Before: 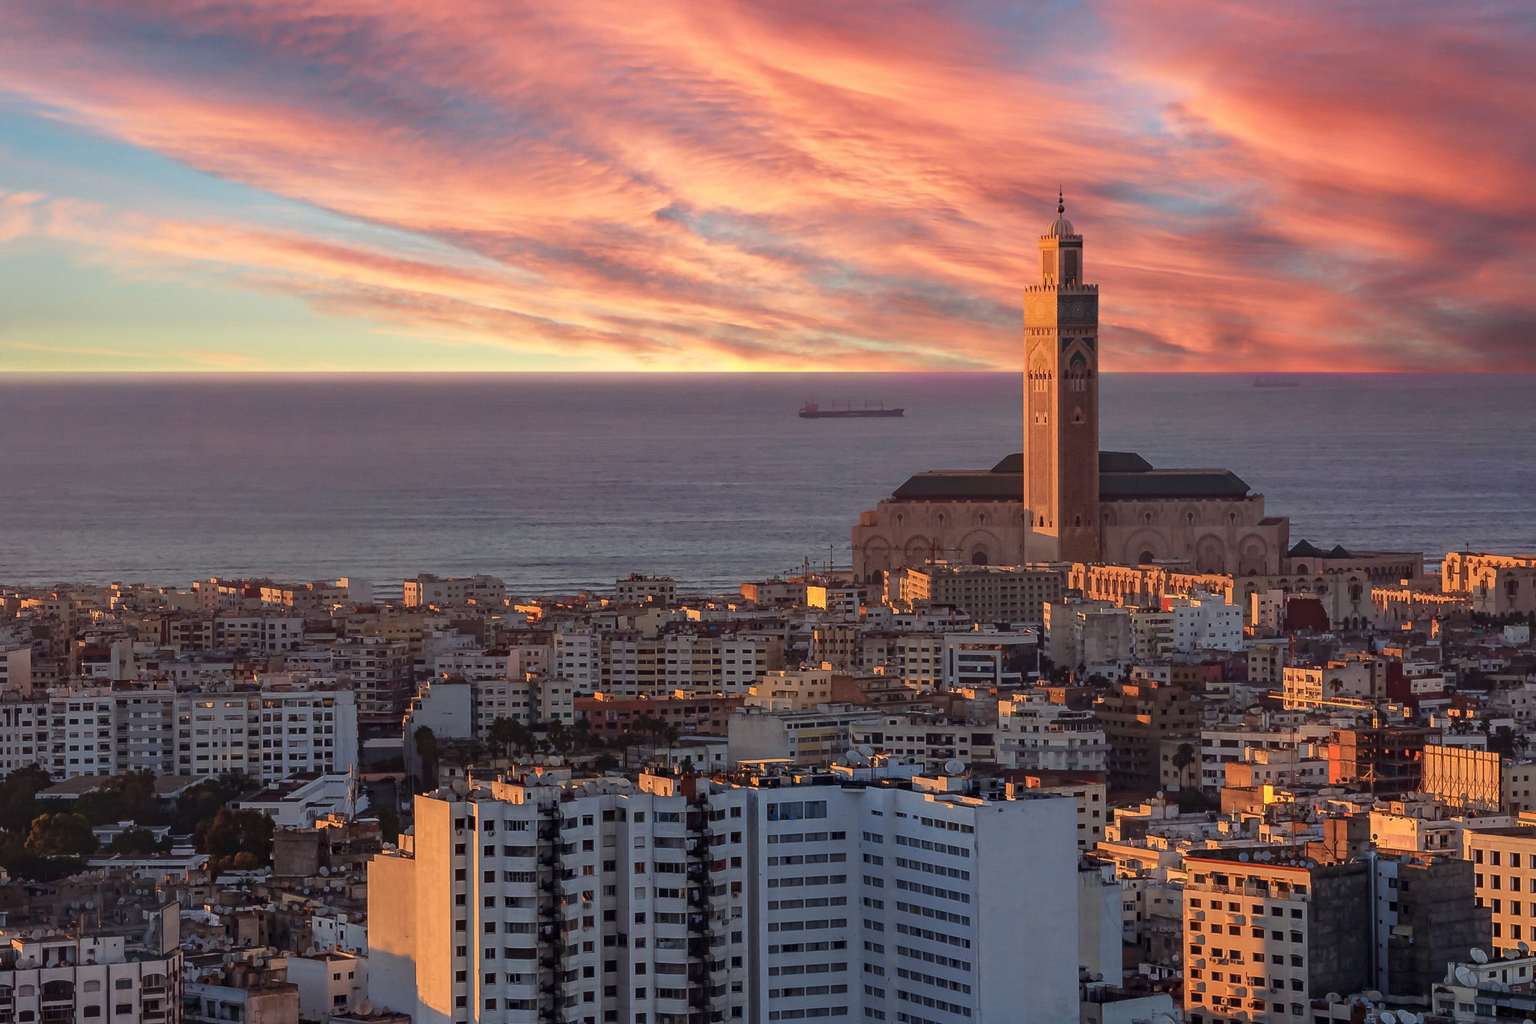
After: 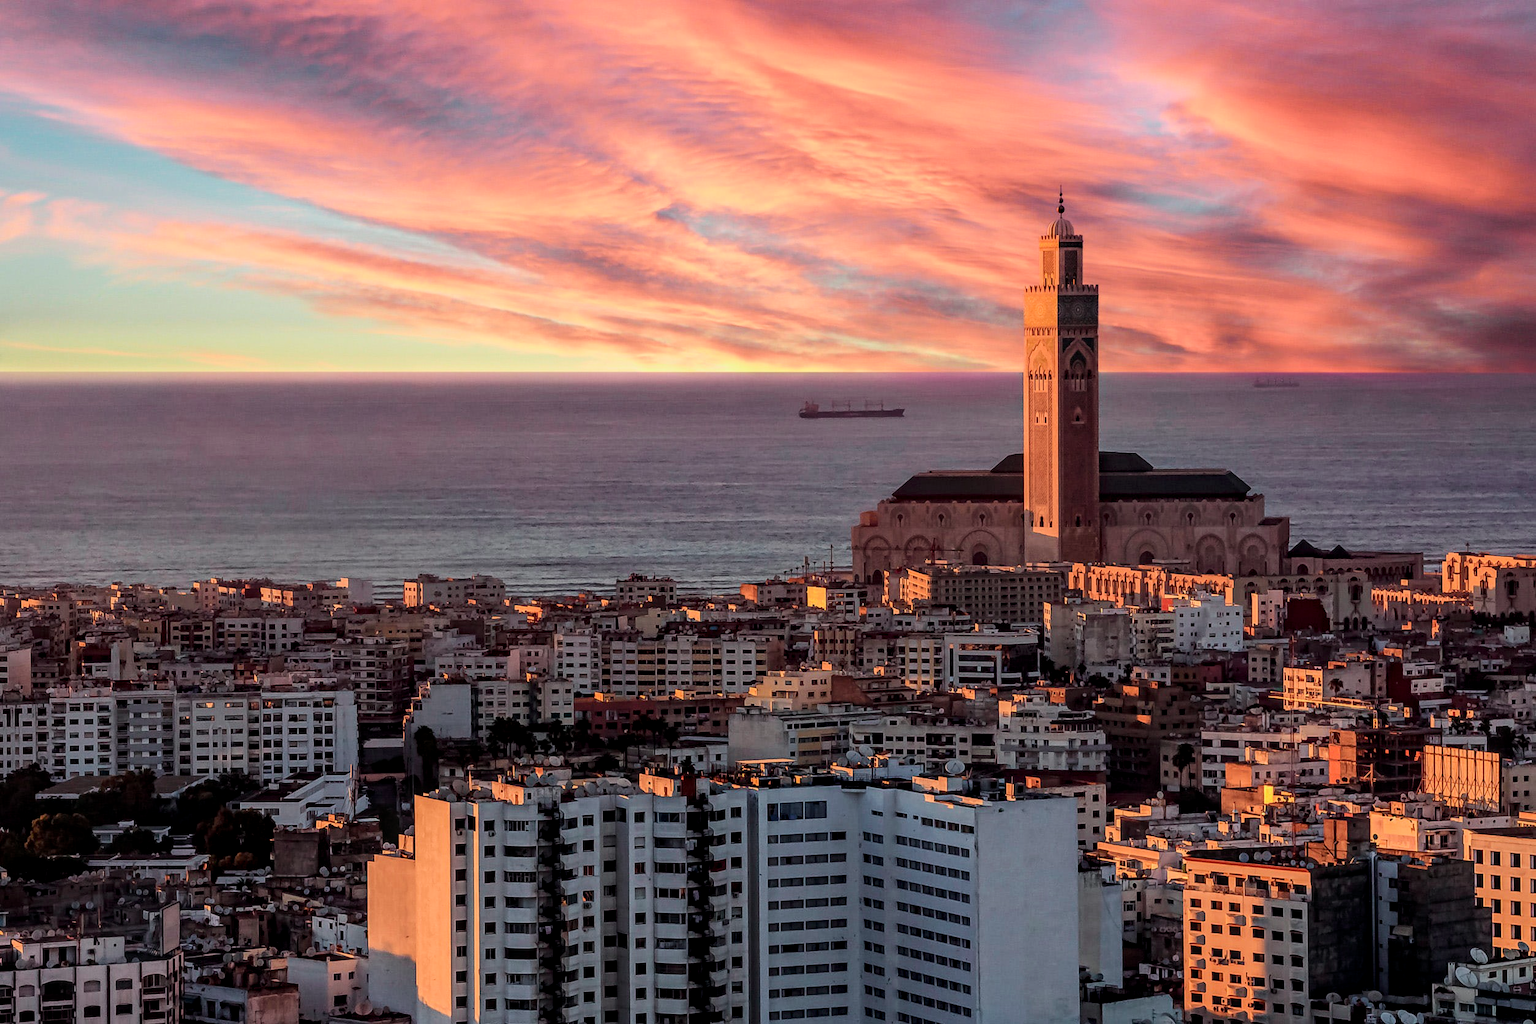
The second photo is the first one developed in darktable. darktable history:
local contrast: on, module defaults
filmic rgb: middle gray luminance 9.19%, black relative exposure -10.67 EV, white relative exposure 3.45 EV, threshold 5.94 EV, target black luminance 0%, hardness 5.99, latitude 59.53%, contrast 1.085, highlights saturation mix 5.23%, shadows ↔ highlights balance 28.38%, enable highlight reconstruction true
tone curve: curves: ch0 [(0, 0.01) (0.037, 0.032) (0.131, 0.108) (0.275, 0.258) (0.483, 0.512) (0.61, 0.661) (0.696, 0.742) (0.792, 0.834) (0.911, 0.936) (0.997, 0.995)]; ch1 [(0, 0) (0.308, 0.29) (0.425, 0.411) (0.503, 0.502) (0.529, 0.543) (0.683, 0.706) (0.746, 0.77) (1, 1)]; ch2 [(0, 0) (0.225, 0.214) (0.334, 0.339) (0.401, 0.415) (0.485, 0.487) (0.502, 0.502) (0.525, 0.523) (0.545, 0.552) (0.587, 0.61) (0.636, 0.654) (0.711, 0.729) (0.845, 0.855) (0.998, 0.977)], color space Lab, independent channels, preserve colors none
